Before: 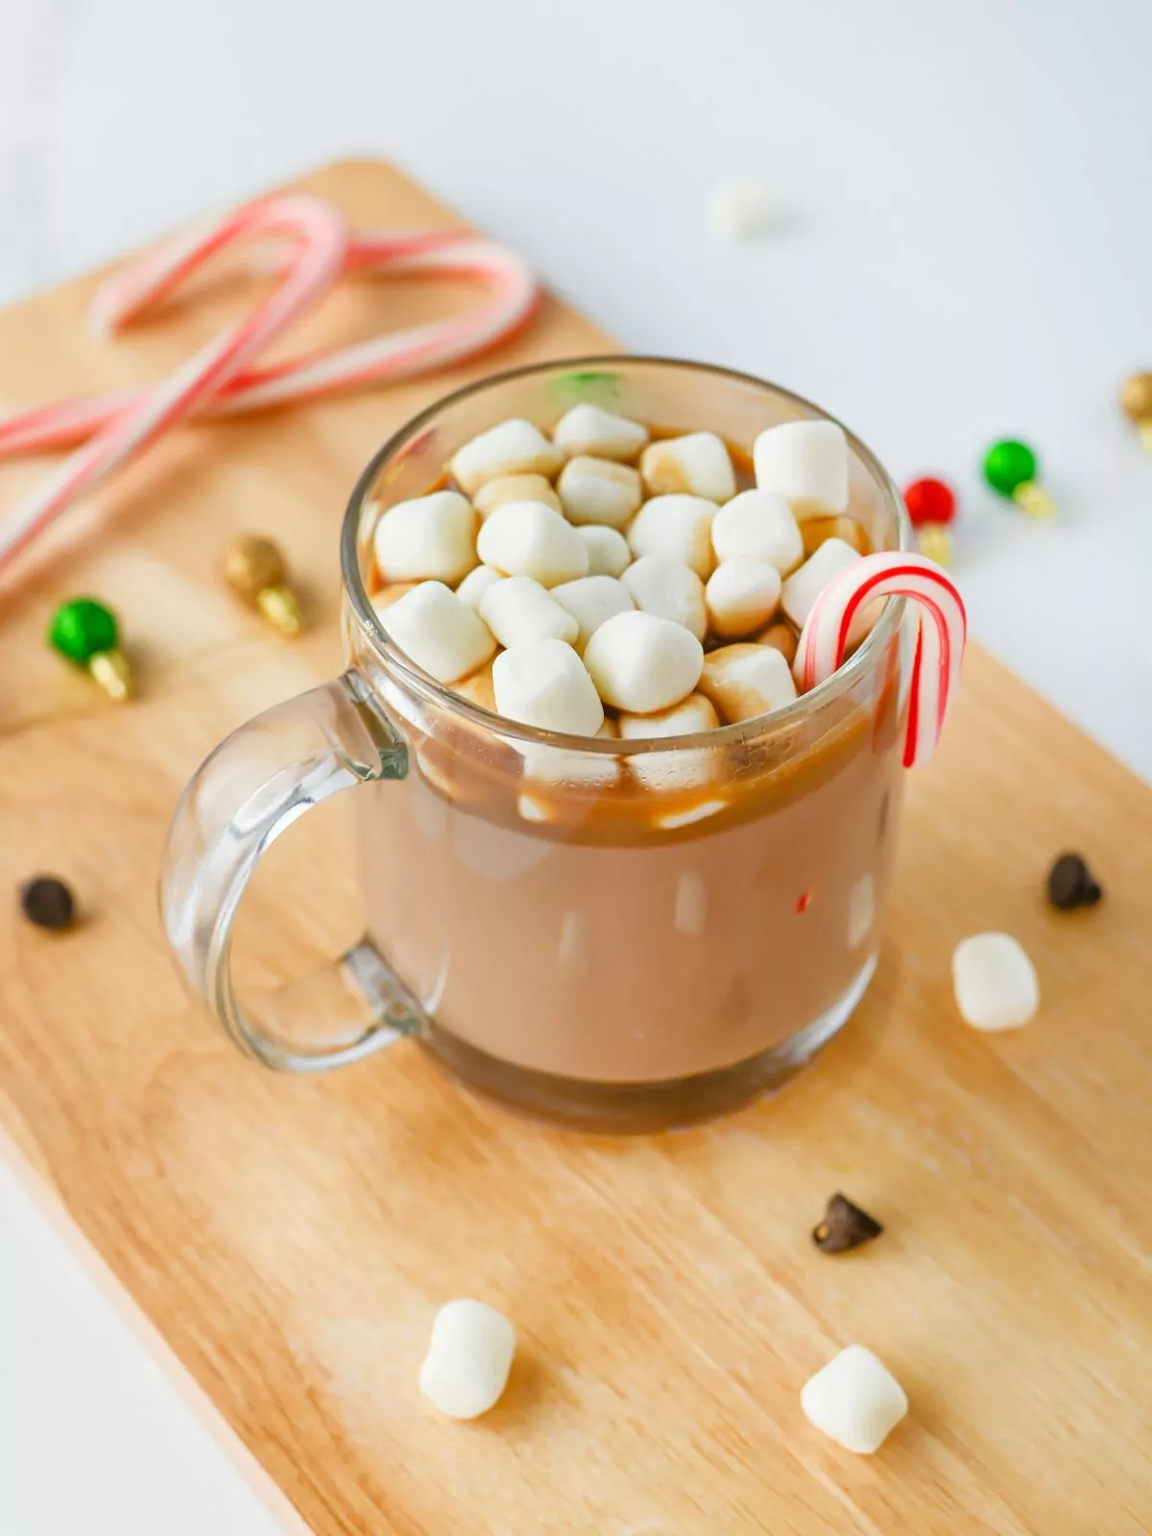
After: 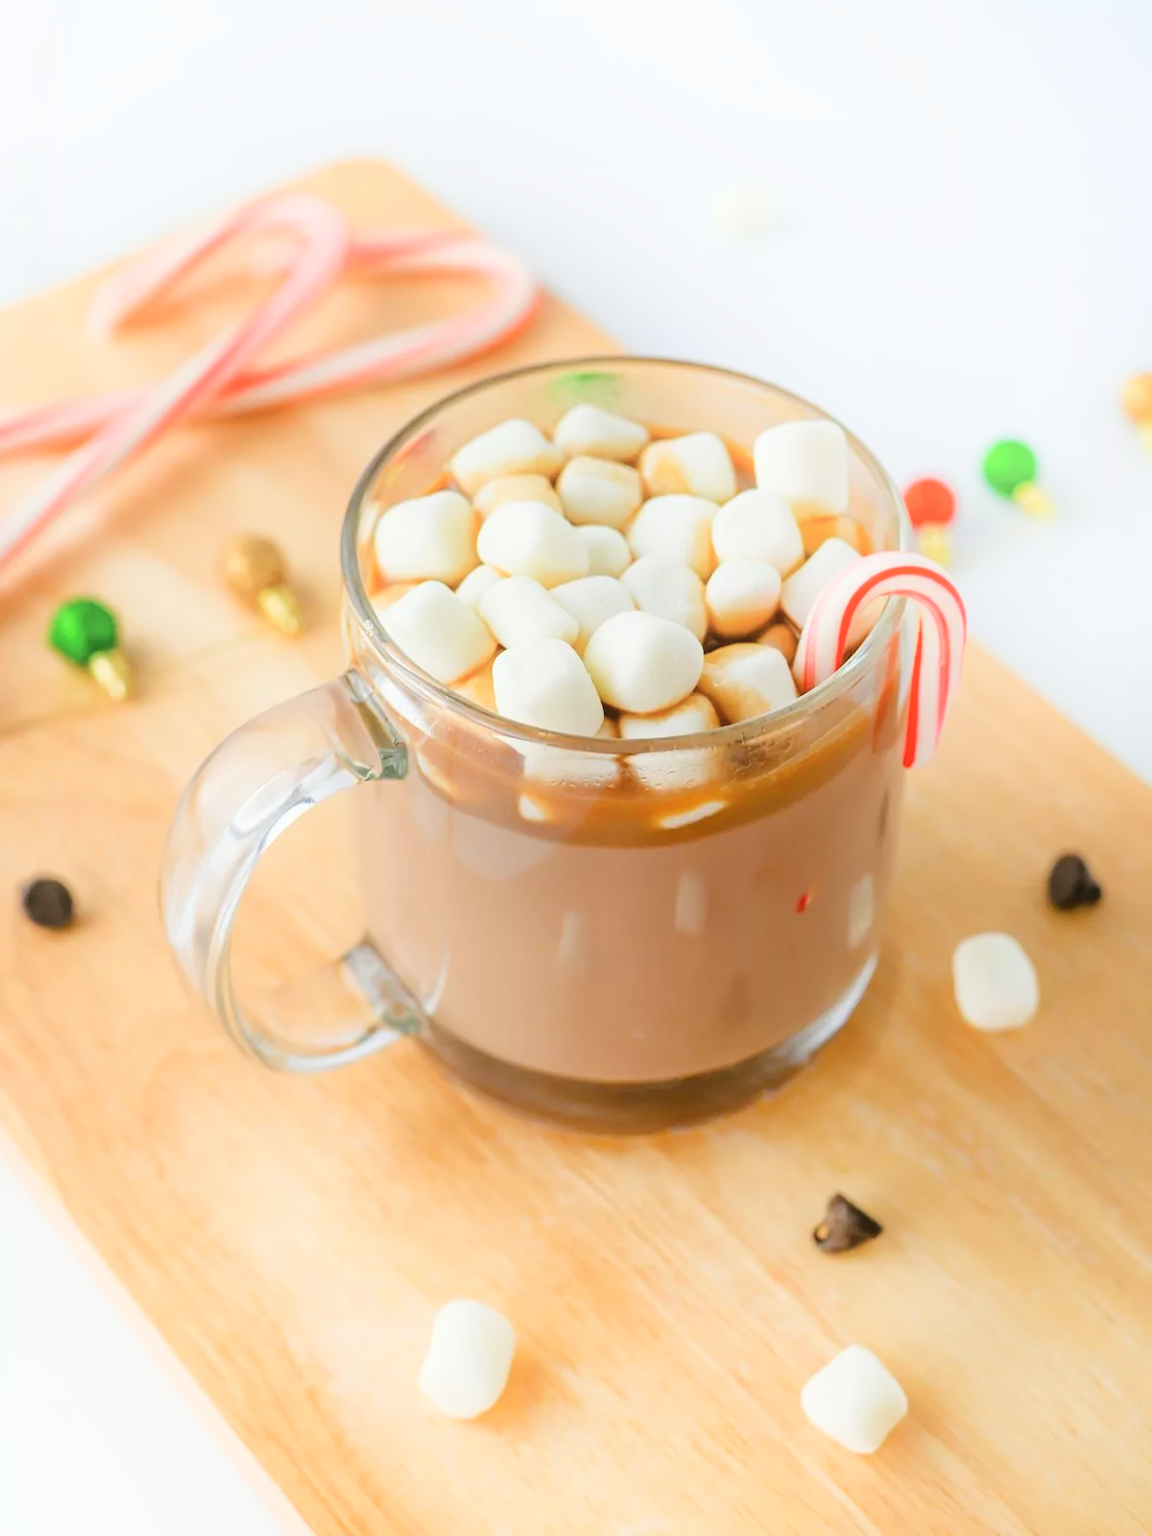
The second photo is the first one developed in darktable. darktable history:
shadows and highlights: shadows -41.02, highlights 64.28, soften with gaussian
